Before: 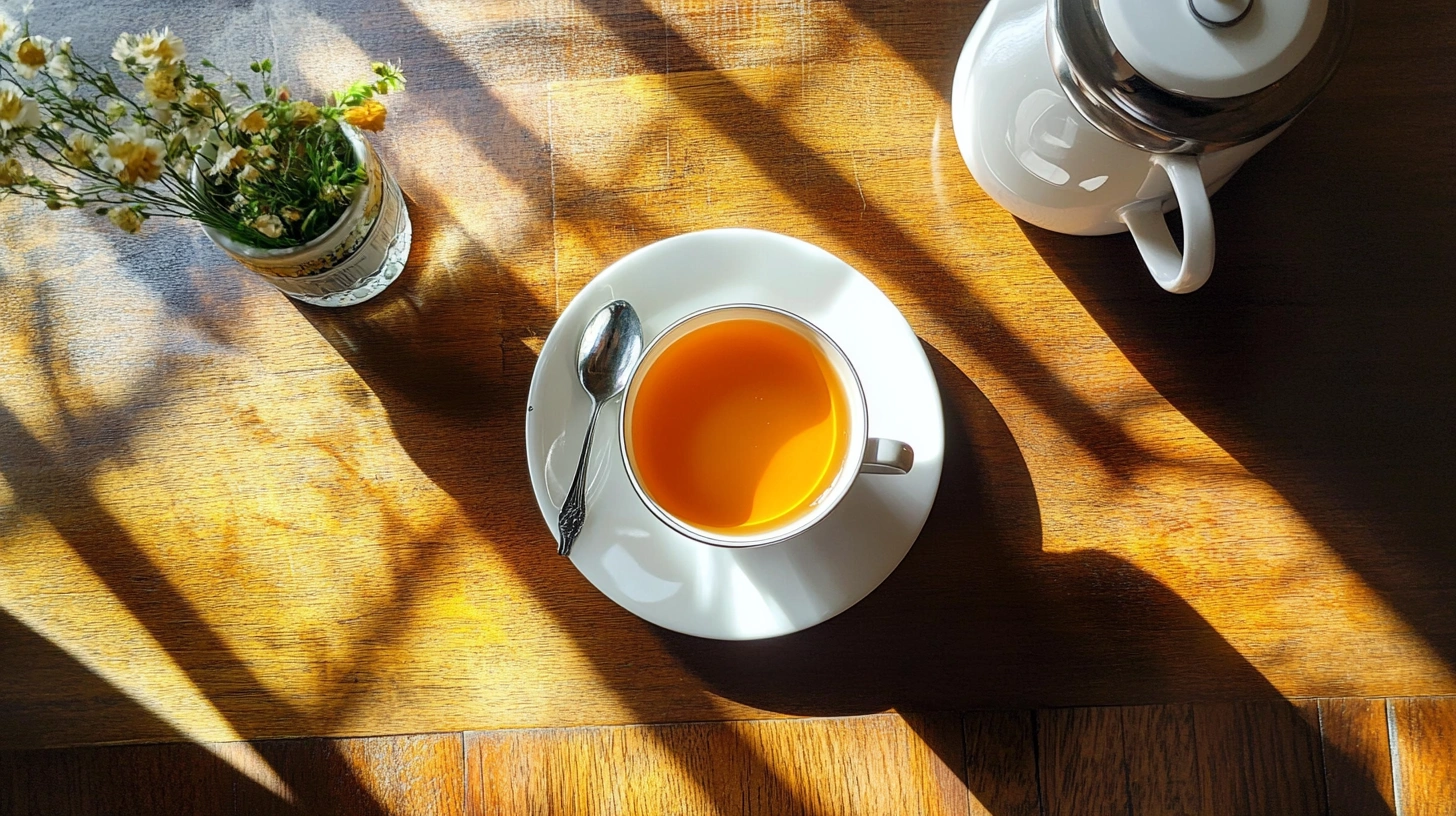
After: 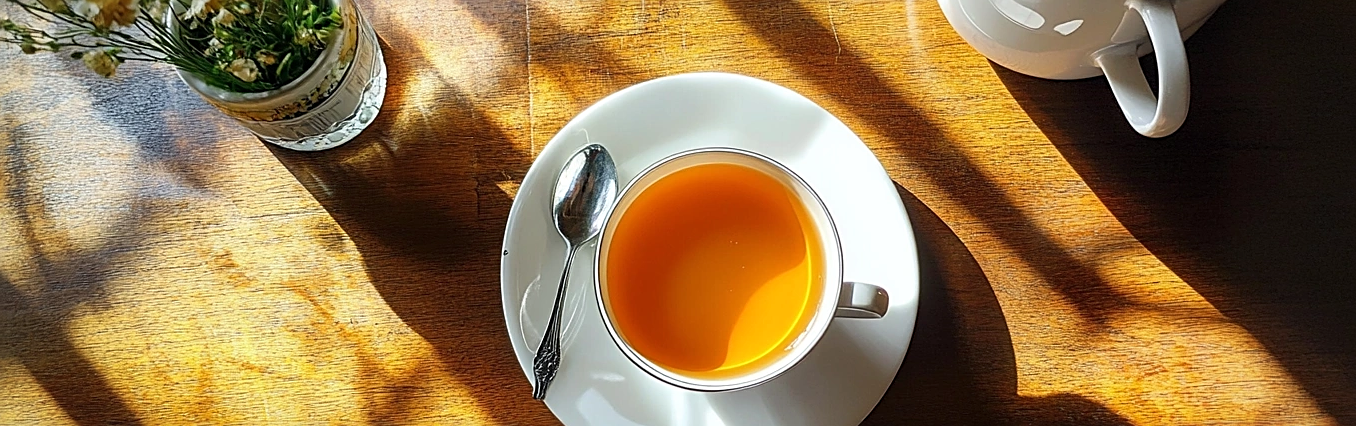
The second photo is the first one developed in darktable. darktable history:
crop: left 1.744%, top 19.225%, right 5.069%, bottom 28.357%
tone equalizer: on, module defaults
vignetting: fall-off radius 93.87%
sharpen: on, module defaults
